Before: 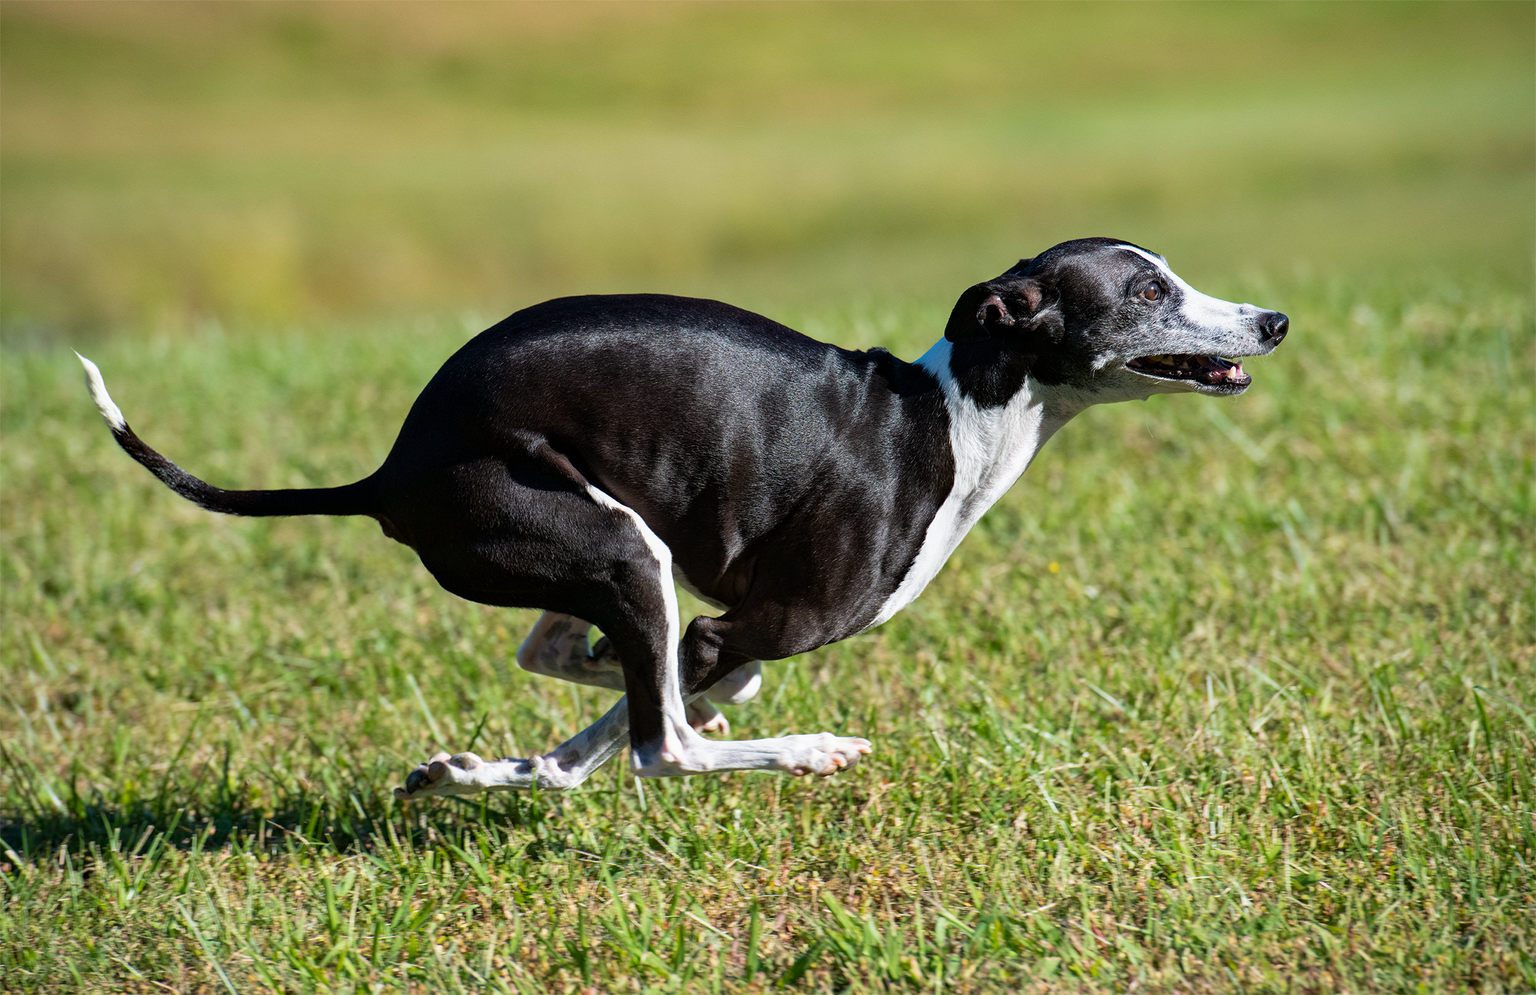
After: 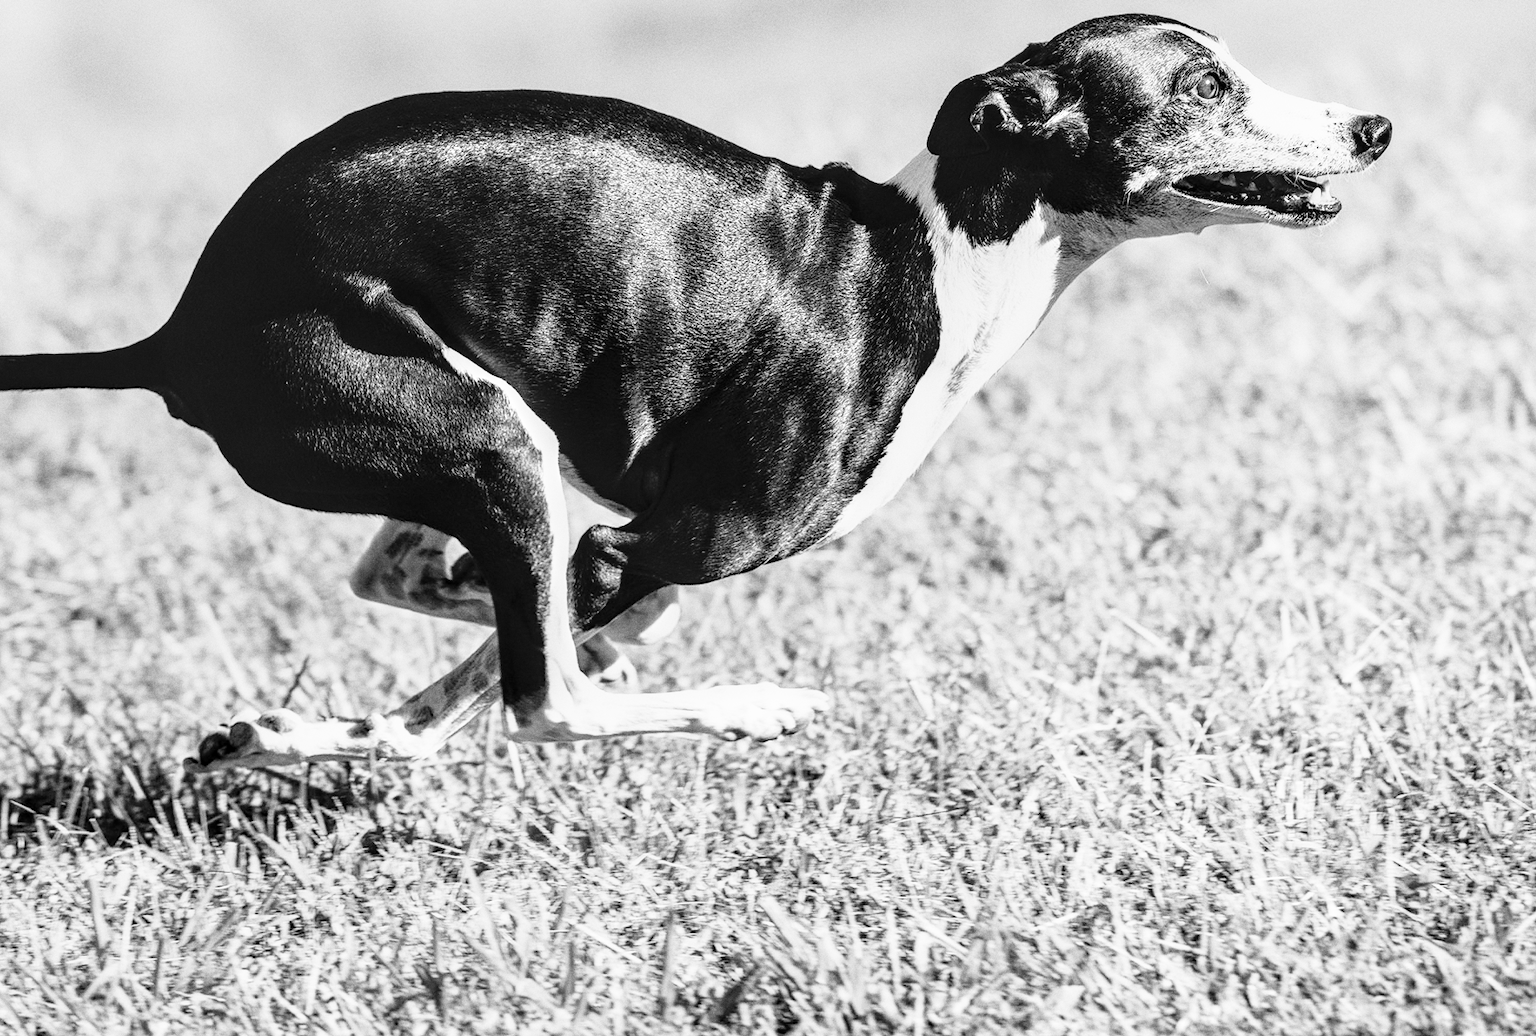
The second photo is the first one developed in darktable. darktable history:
local contrast: detail 130%
monochrome: a 1.94, b -0.638
crop: left 16.871%, top 22.857%, right 9.116%
contrast brightness saturation: contrast 0.2, brightness 0.16, saturation 0.22
base curve: curves: ch0 [(0, 0) (0.012, 0.01) (0.073, 0.168) (0.31, 0.711) (0.645, 0.957) (1, 1)], preserve colors none
grain: coarseness 3.21 ISO
color correction: highlights a* 21.16, highlights b* 19.61
graduated density: rotation -180°, offset 27.42
